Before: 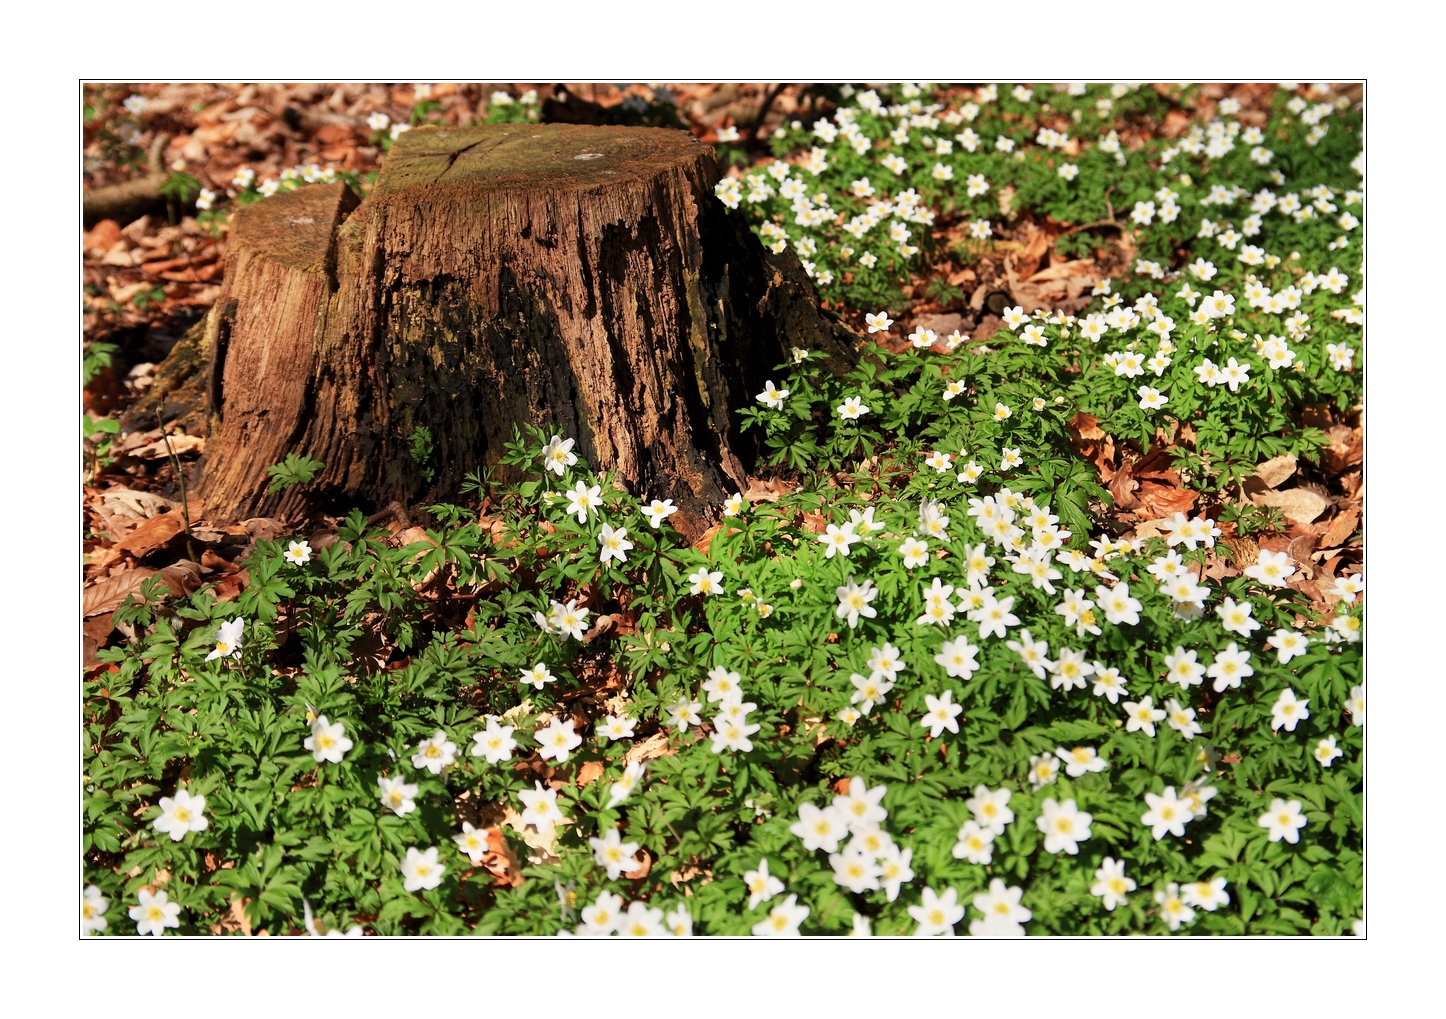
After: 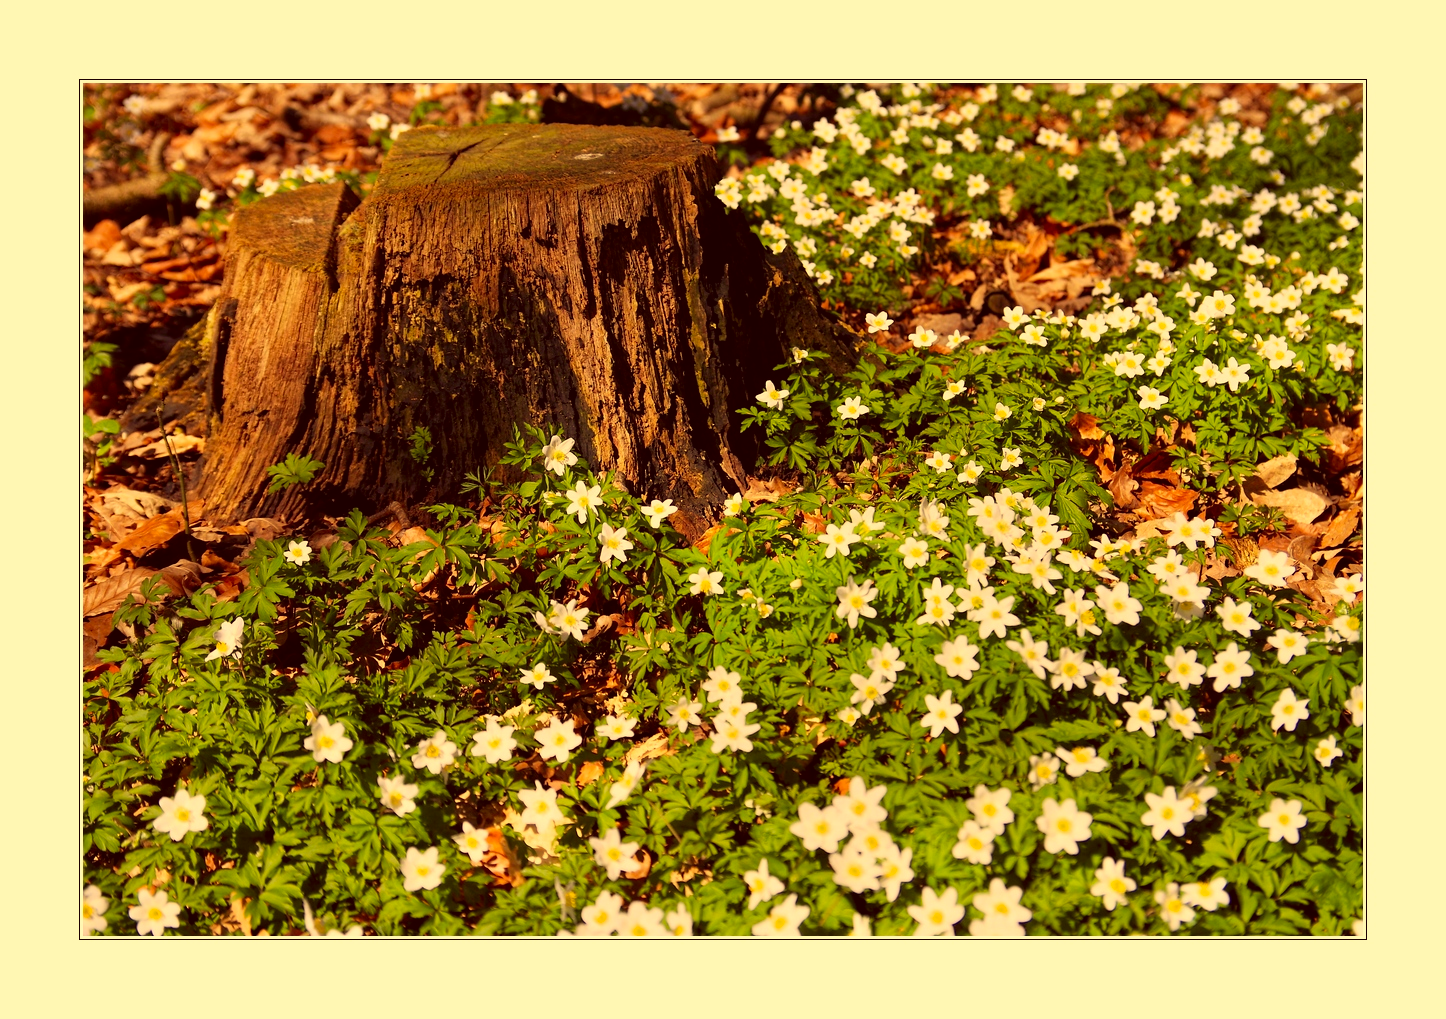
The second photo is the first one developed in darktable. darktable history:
color correction: highlights a* 9.6, highlights b* 38.65, shadows a* 14.66, shadows b* 3.52
